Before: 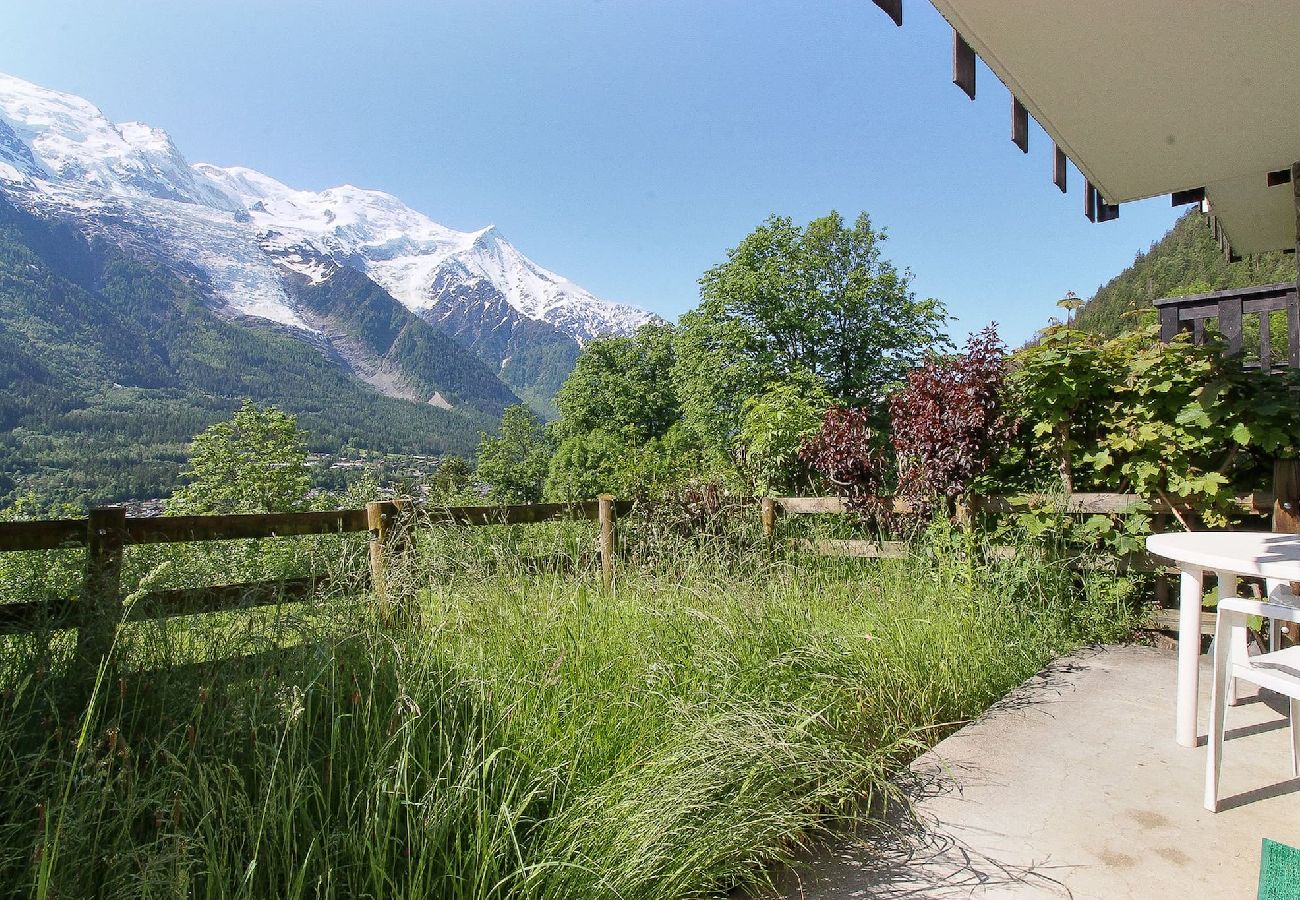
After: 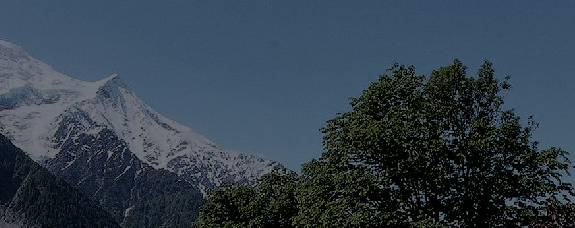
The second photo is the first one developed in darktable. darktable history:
crop: left 29.054%, top 16.803%, right 26.656%, bottom 57.8%
filmic rgb: black relative exposure -4.58 EV, white relative exposure 4.78 EV, hardness 2.34, latitude 35.35%, contrast 1.048, highlights saturation mix 1.61%, shadows ↔ highlights balance 1.22%
exposure: exposure -2.445 EV, compensate exposure bias true, compensate highlight preservation false
color correction: highlights a* -0.803, highlights b* -8.34
